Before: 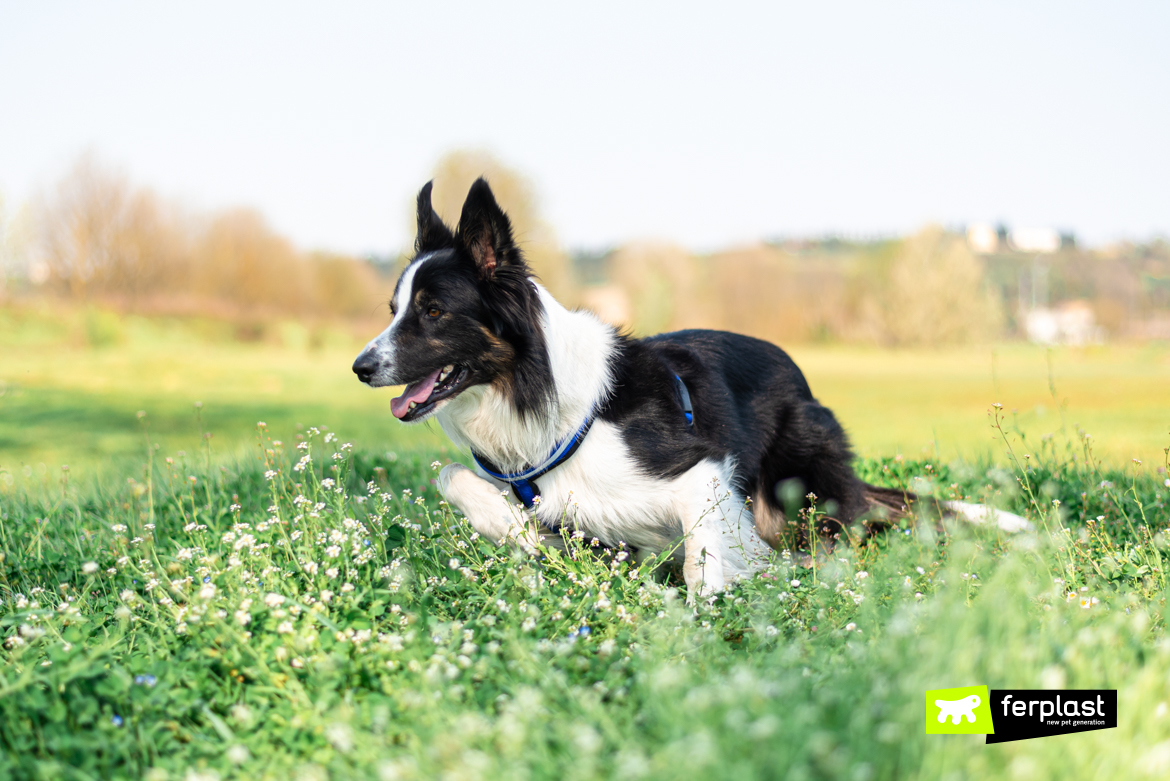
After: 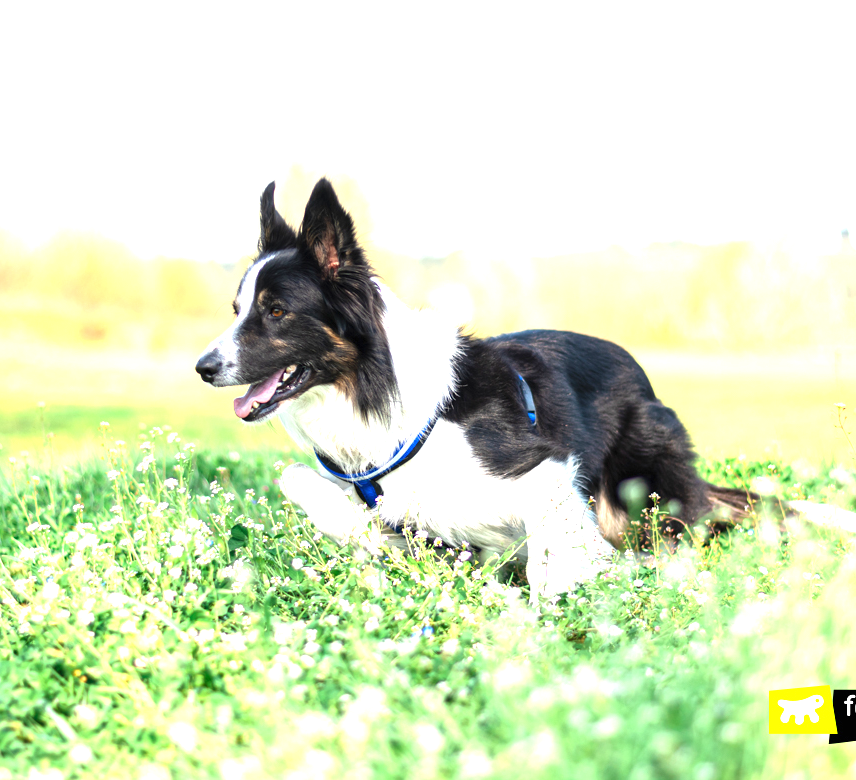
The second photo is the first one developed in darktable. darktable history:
crop: left 13.443%, right 13.31%
exposure: black level correction 0, exposure 1.3 EV, compensate highlight preservation false
